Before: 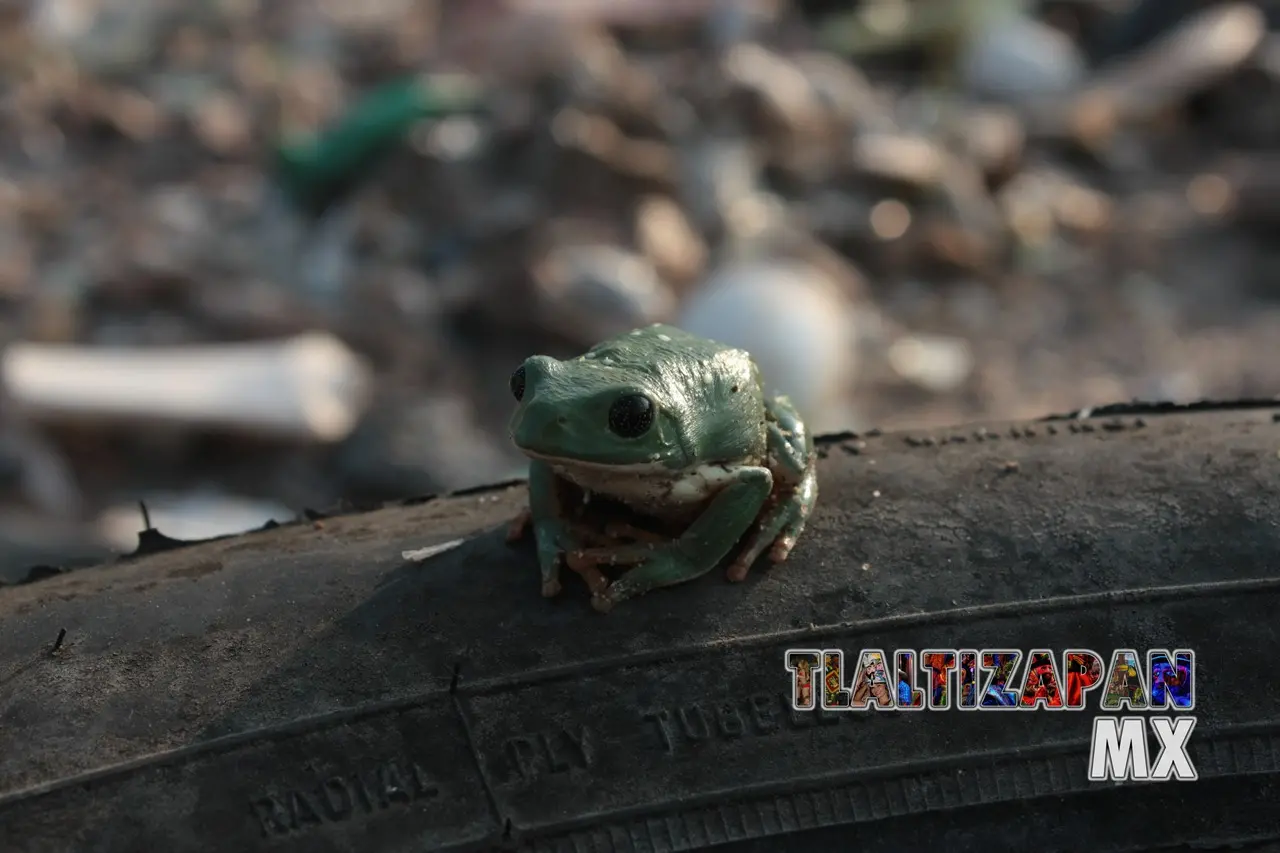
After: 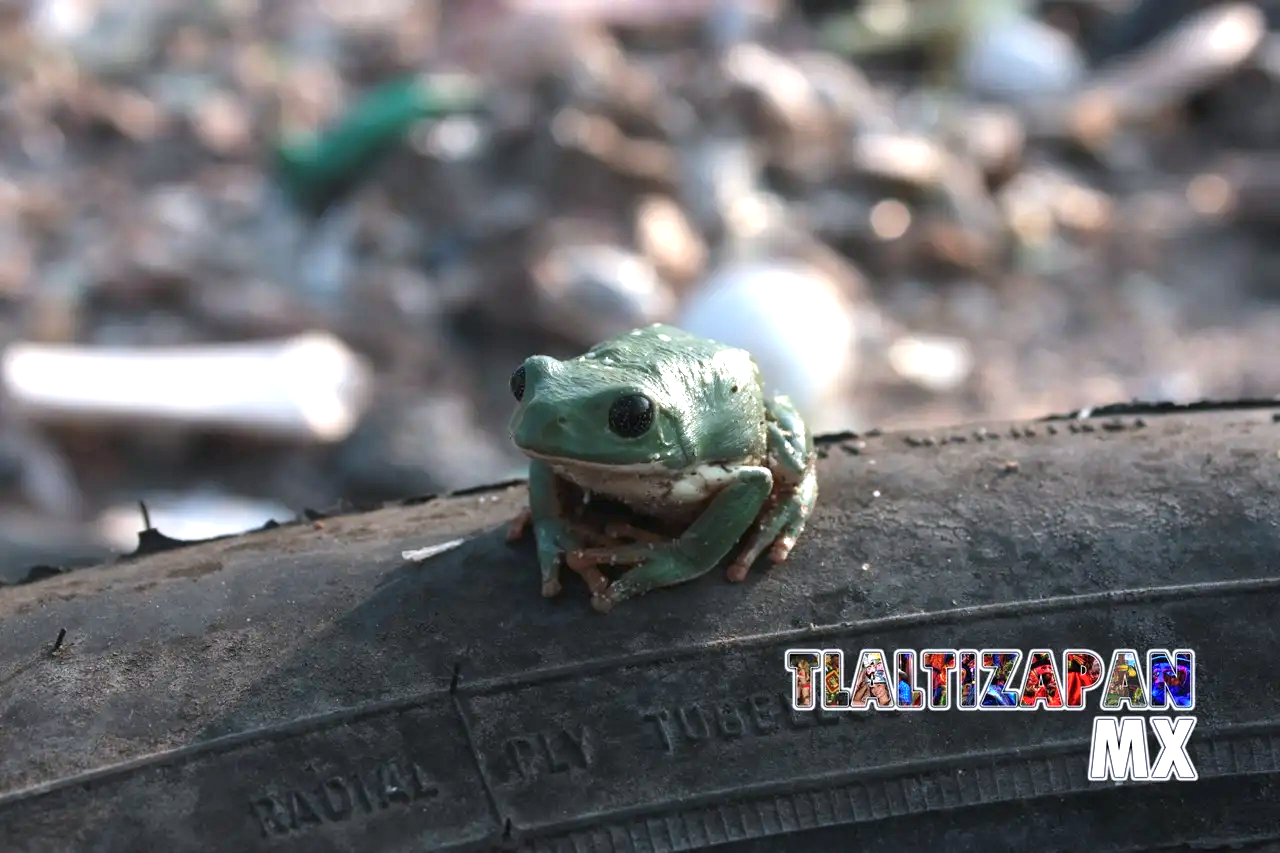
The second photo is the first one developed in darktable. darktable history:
exposure: exposure 1.233 EV, compensate highlight preservation false
color calibration: illuminant as shot in camera, x 0.358, y 0.373, temperature 4628.91 K
